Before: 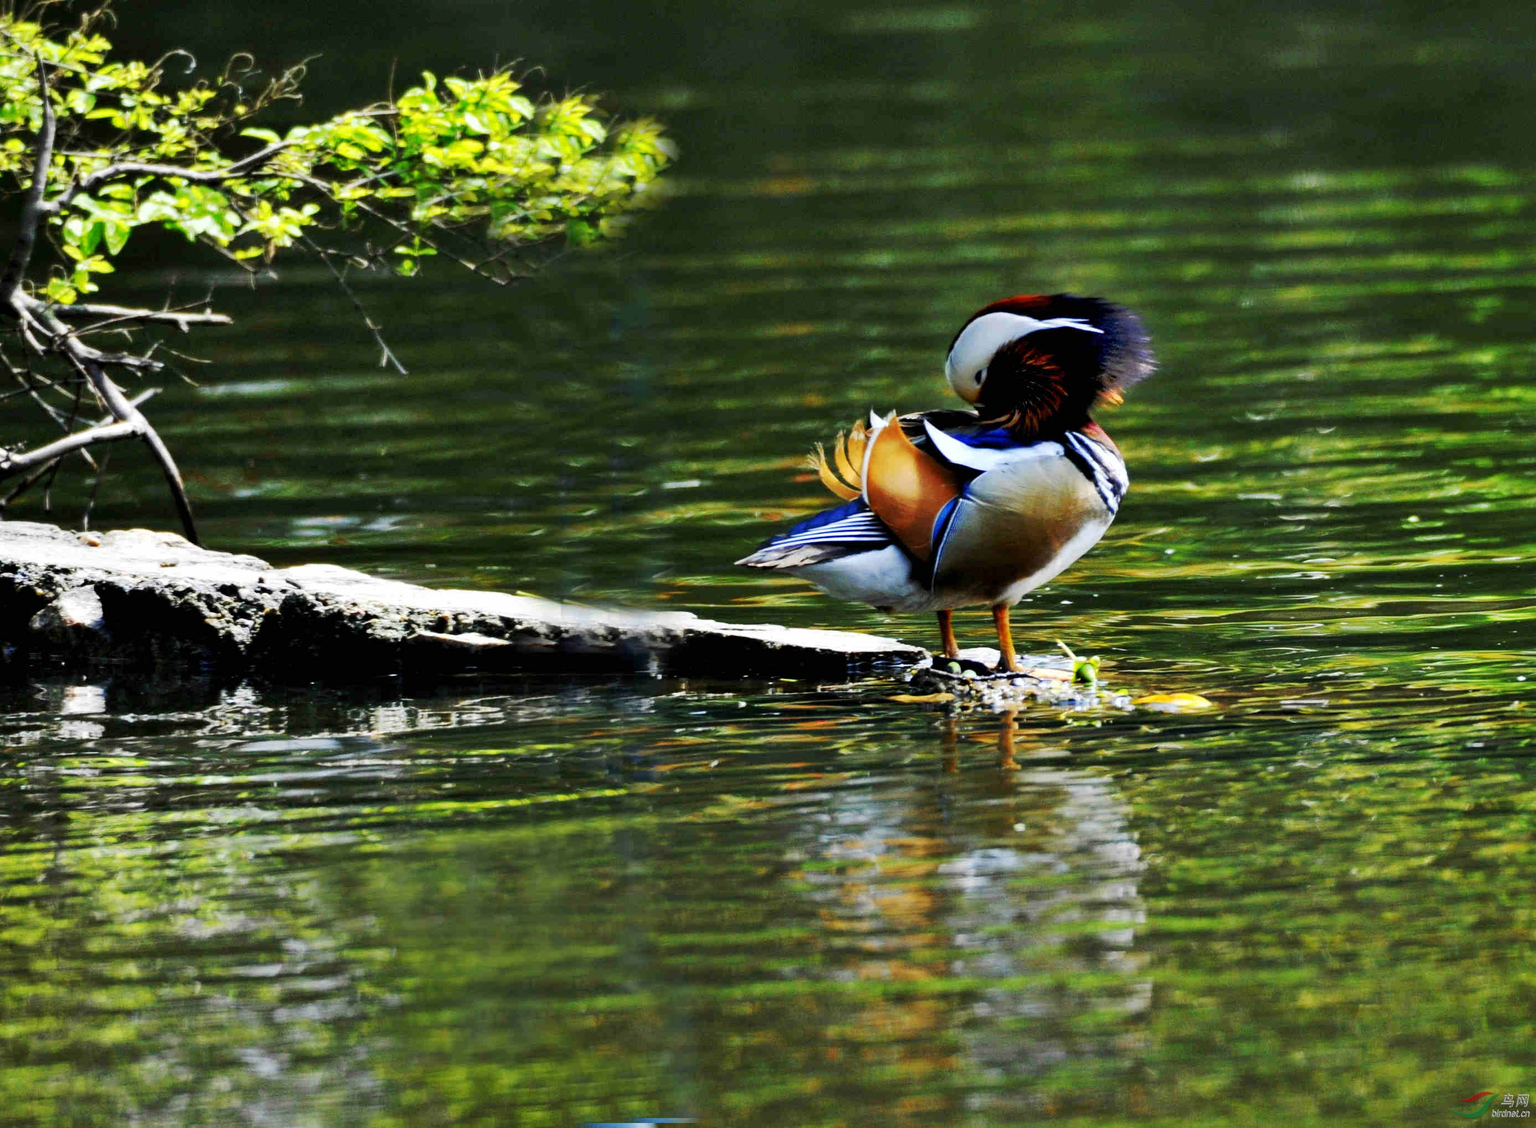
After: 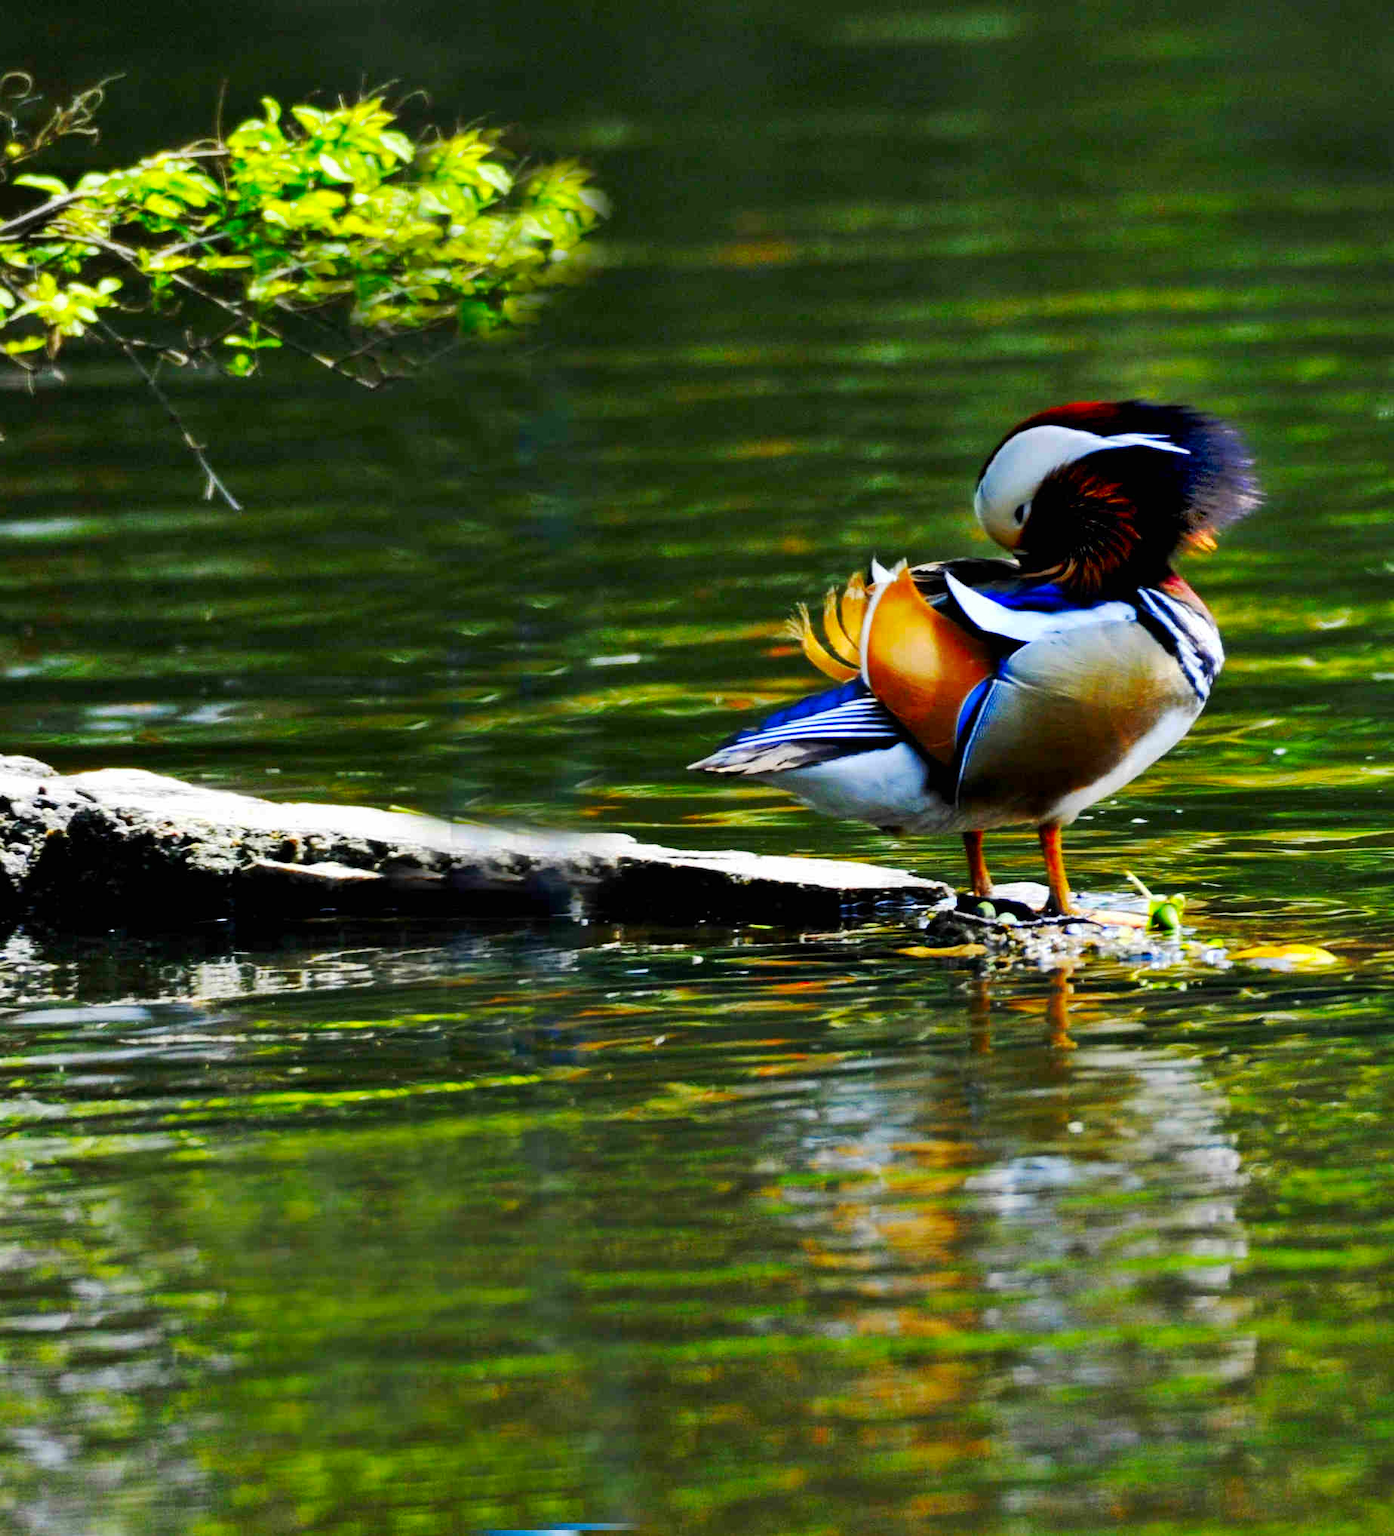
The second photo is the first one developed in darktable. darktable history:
crop and rotate: left 15.055%, right 18.278%
color correction: saturation 1.34
